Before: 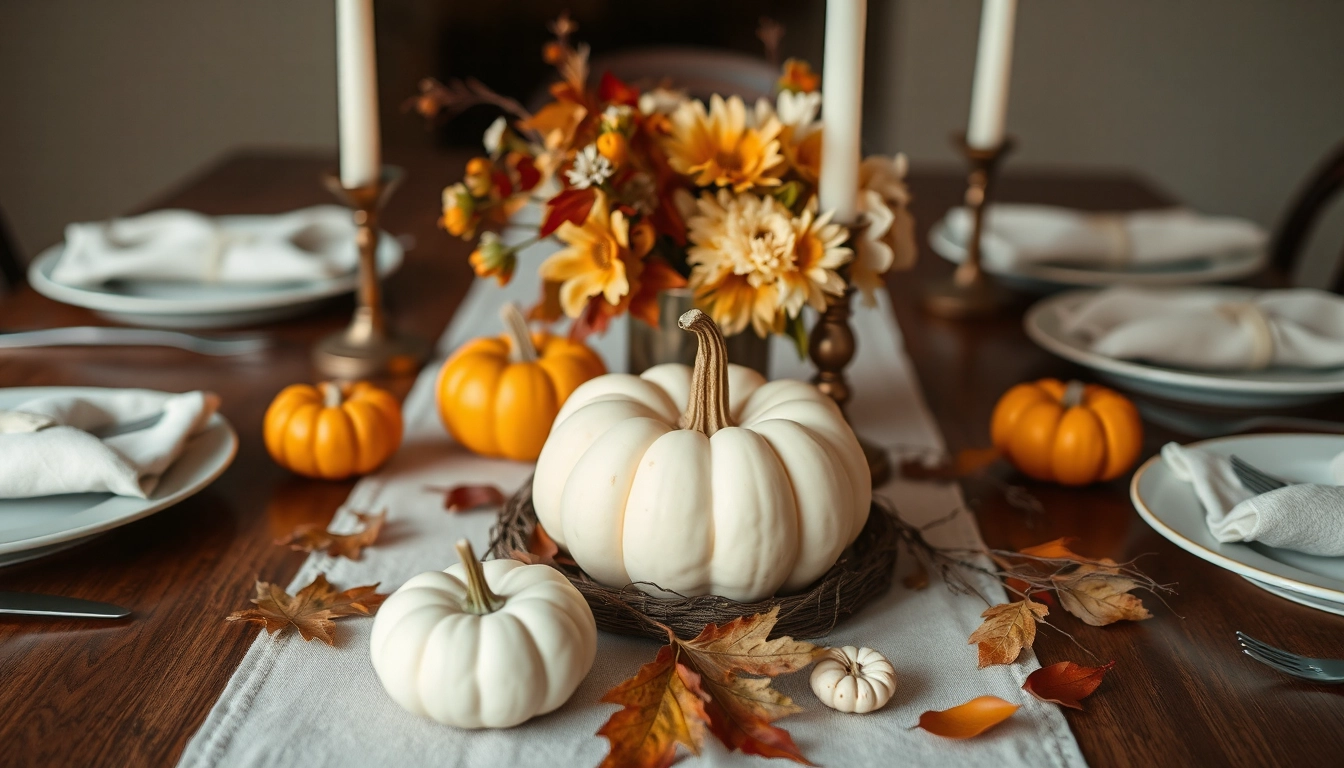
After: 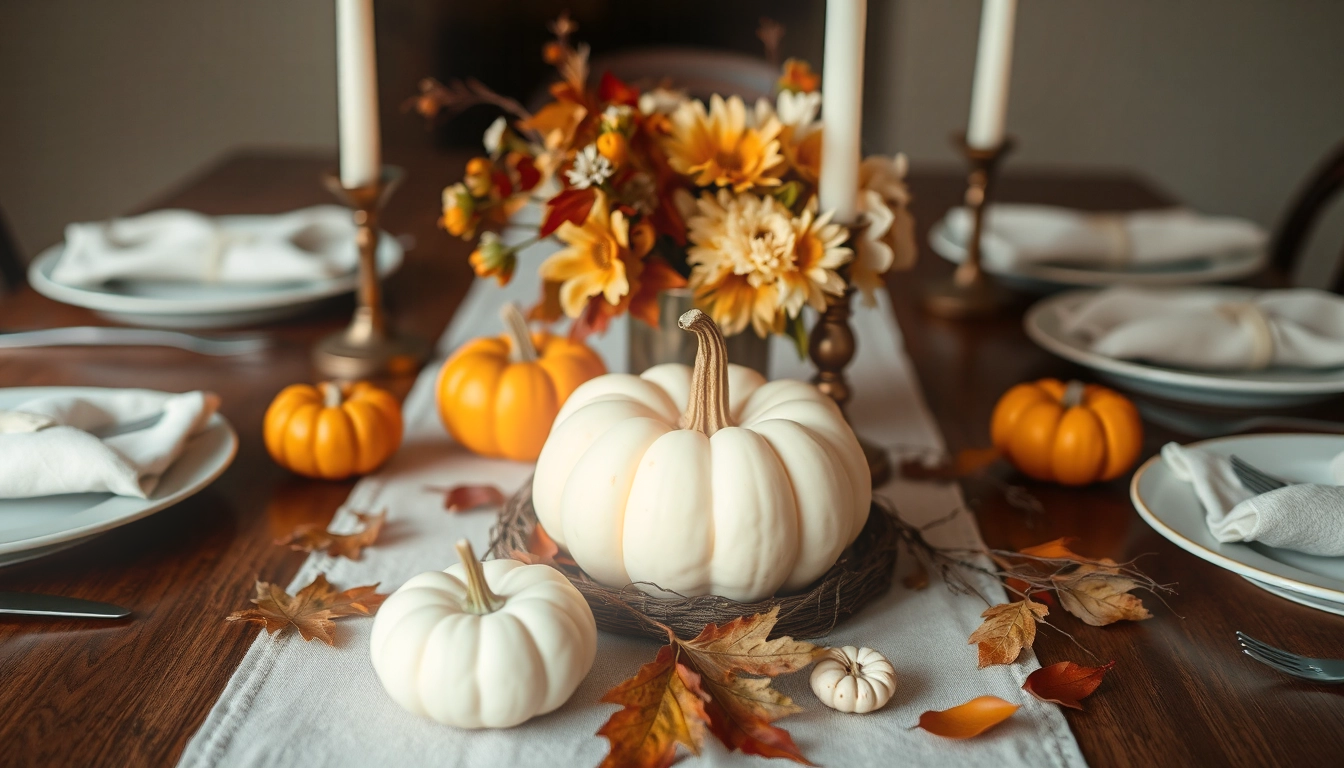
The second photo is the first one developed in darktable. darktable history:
bloom: size 16%, threshold 98%, strength 20%
